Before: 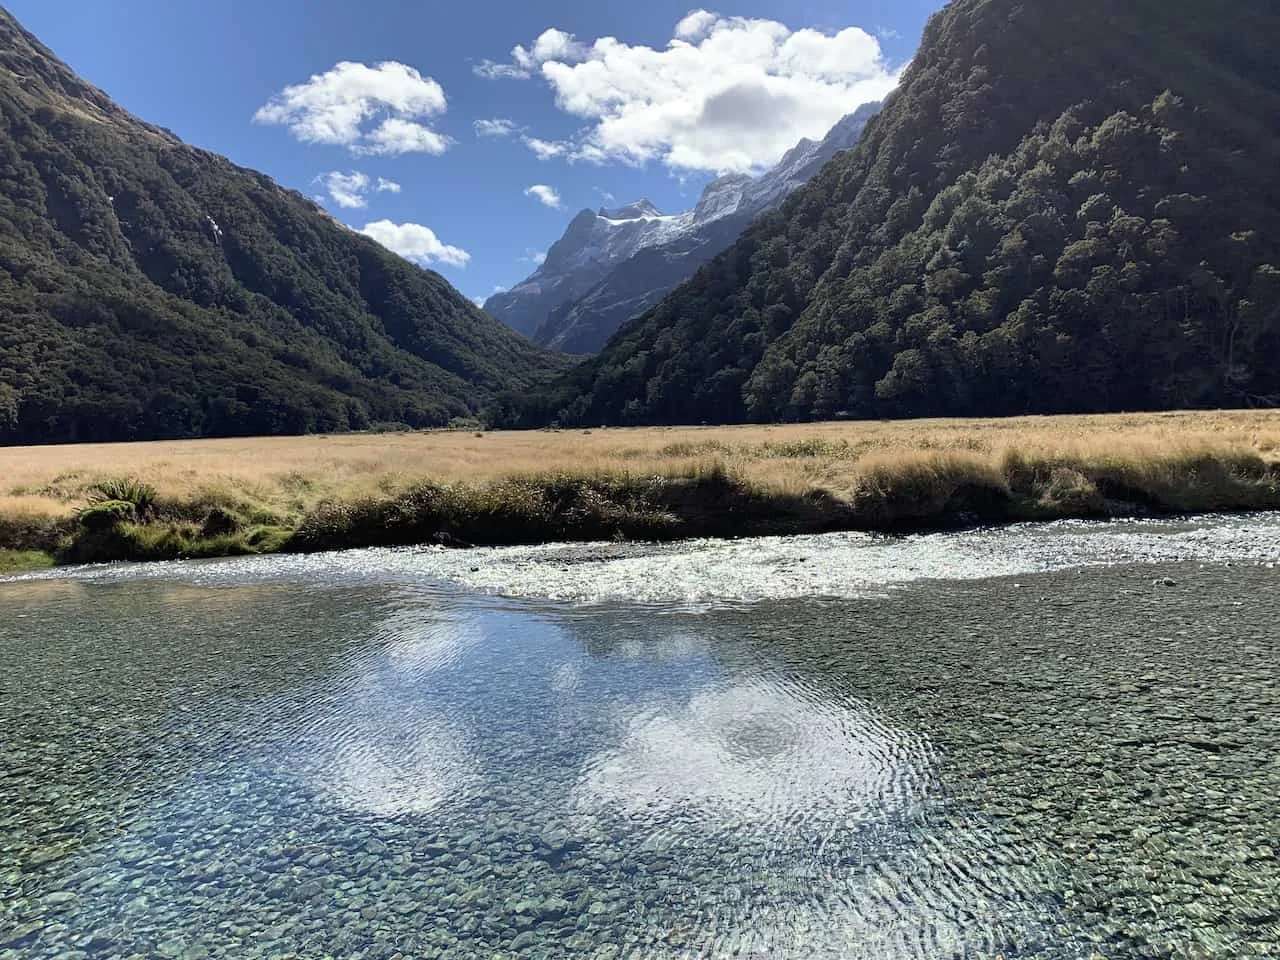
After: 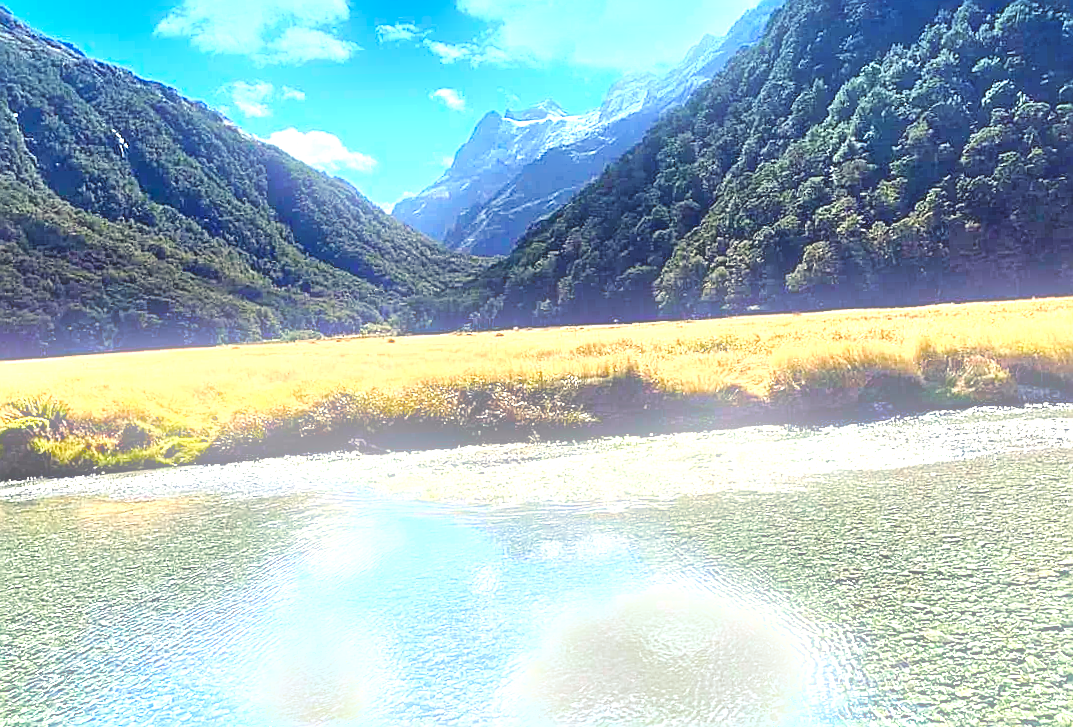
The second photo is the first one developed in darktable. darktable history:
rotate and perspective: rotation -1.77°, lens shift (horizontal) 0.004, automatic cropping off
exposure: black level correction 0.001, exposure 1.84 EV, compensate highlight preservation false
graduated density: density 2.02 EV, hardness 44%, rotation 0.374°, offset 8.21, hue 208.8°, saturation 97%
crop: left 7.856%, top 11.836%, right 10.12%, bottom 15.387%
sharpen: amount 0.75
color balance rgb: shadows lift › chroma 3%, shadows lift › hue 280.8°, power › hue 330°, highlights gain › chroma 3%, highlights gain › hue 75.6°, global offset › luminance 2%, perceptual saturation grading › global saturation 20%, perceptual saturation grading › highlights -25%, perceptual saturation grading › shadows 50%, global vibrance 20.33%
local contrast: mode bilateral grid, contrast 20, coarseness 50, detail 120%, midtone range 0.2
bloom: size 9%, threshold 100%, strength 7%
